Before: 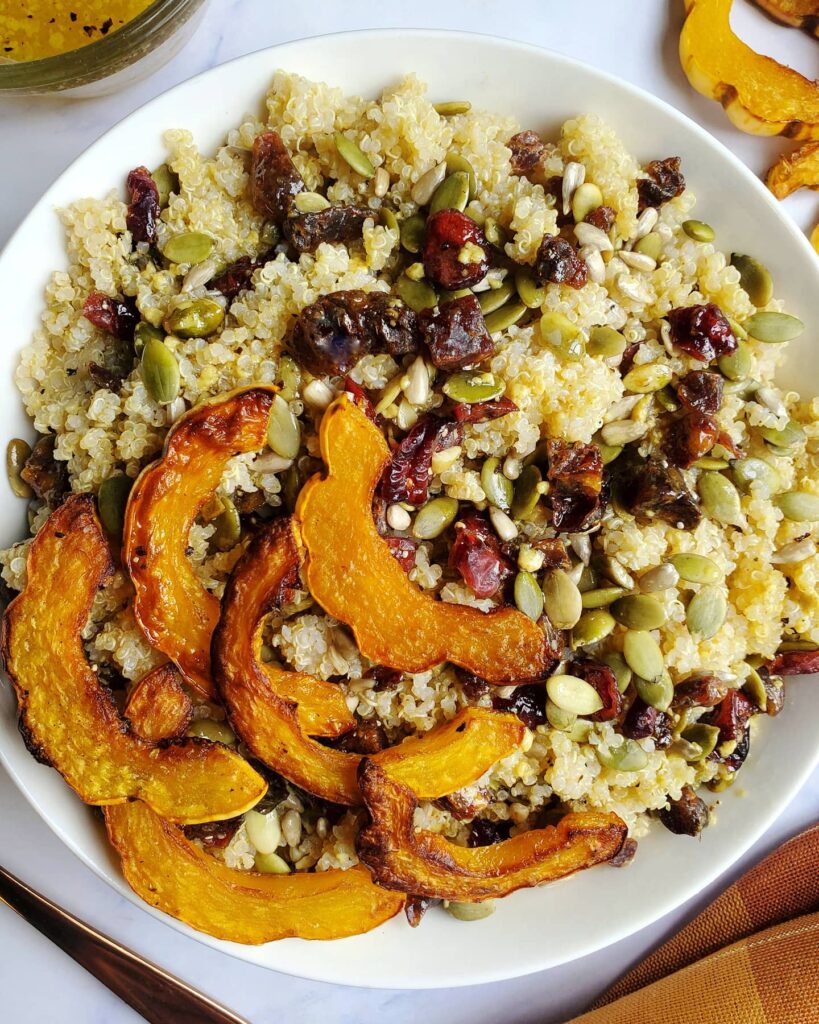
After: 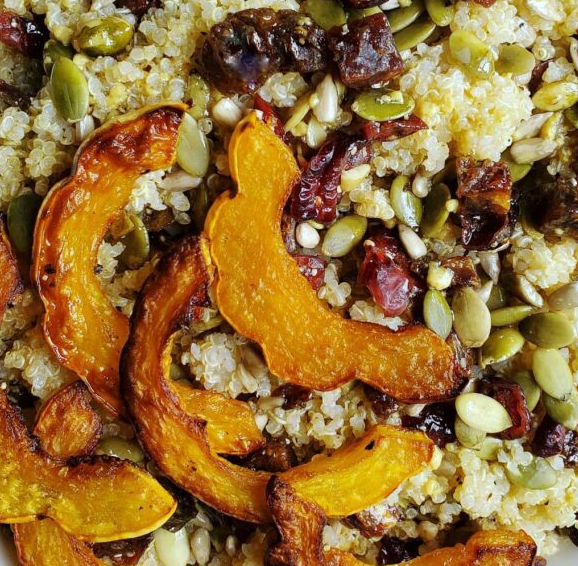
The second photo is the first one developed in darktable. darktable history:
white balance: red 0.954, blue 1.079
crop: left 11.123%, top 27.61%, right 18.3%, bottom 17.034%
